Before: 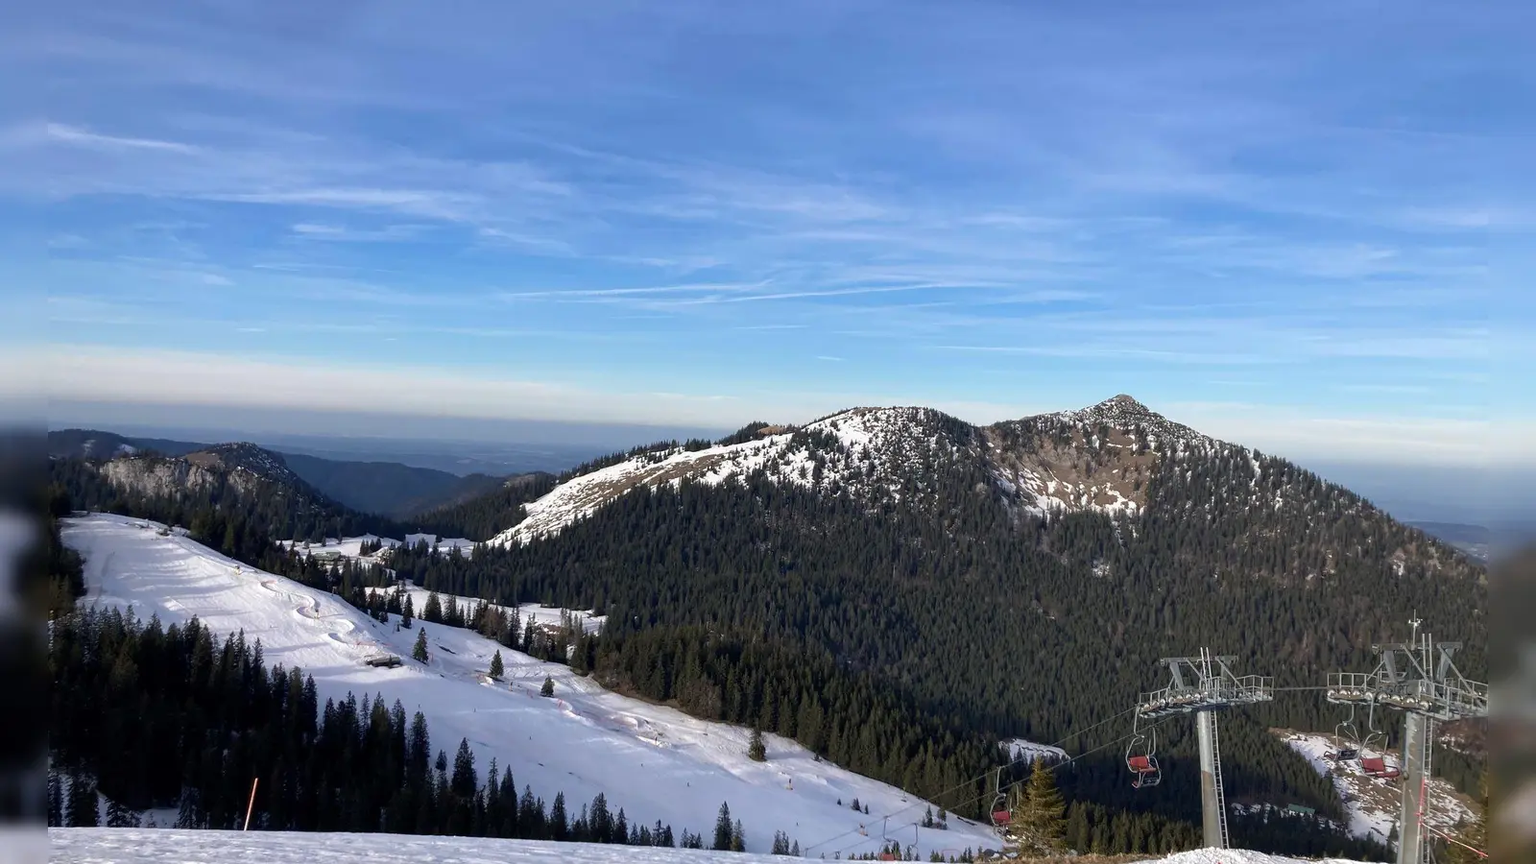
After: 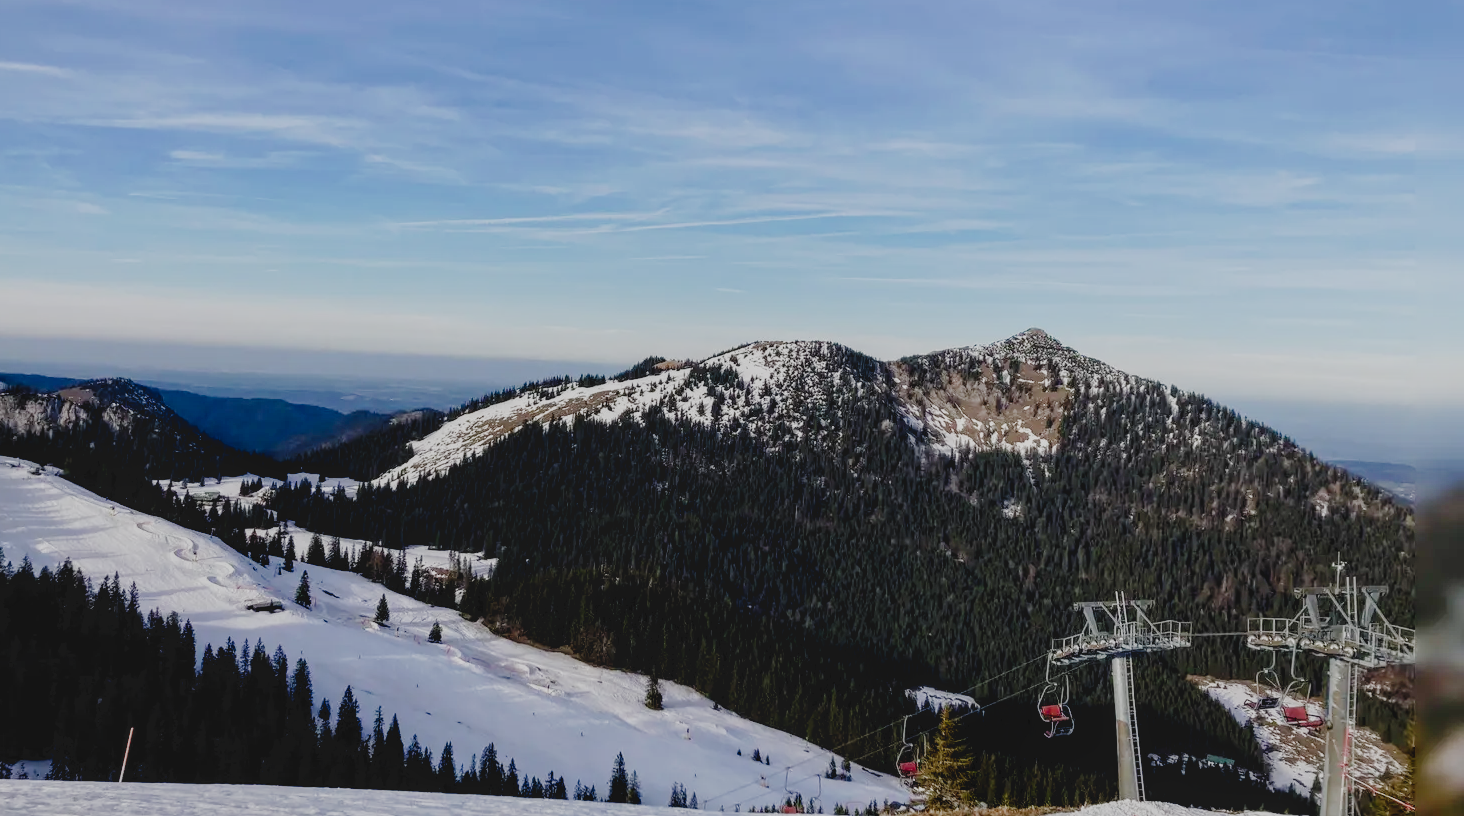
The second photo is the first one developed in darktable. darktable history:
filmic rgb: black relative exposure -7.65 EV, white relative exposure 4.56 EV, hardness 3.61, preserve chrominance no, color science v5 (2021)
tone curve: curves: ch0 [(0, 0) (0.003, 0.048) (0.011, 0.048) (0.025, 0.048) (0.044, 0.049) (0.069, 0.048) (0.1, 0.052) (0.136, 0.071) (0.177, 0.109) (0.224, 0.157) (0.277, 0.233) (0.335, 0.32) (0.399, 0.404) (0.468, 0.496) (0.543, 0.582) (0.623, 0.653) (0.709, 0.738) (0.801, 0.811) (0.898, 0.895) (1, 1)], preserve colors none
crop and rotate: left 8.497%, top 9.316%
local contrast: detail 110%
